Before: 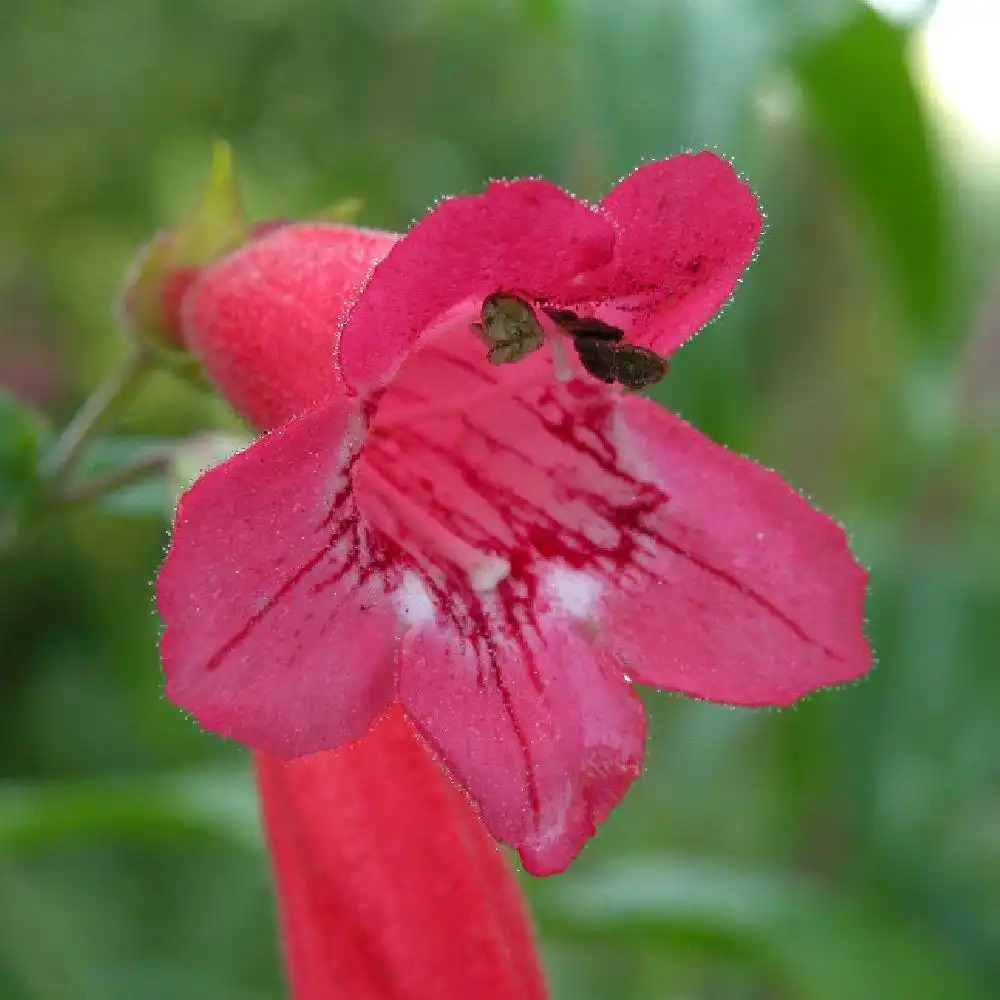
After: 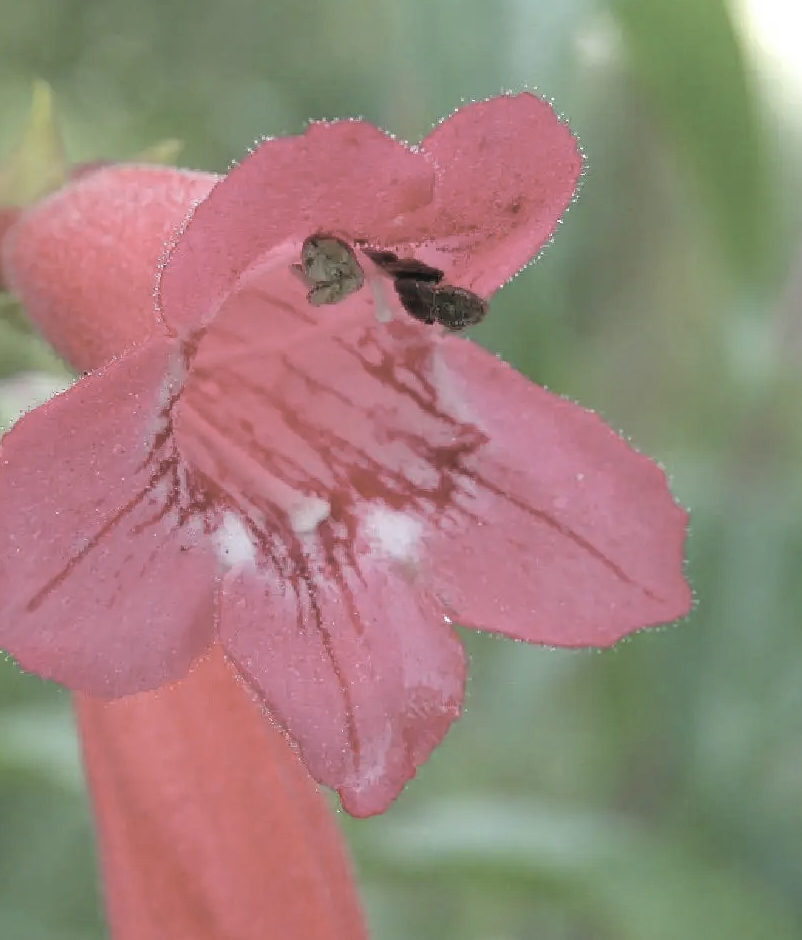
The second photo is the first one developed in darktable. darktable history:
crop and rotate: left 18.067%, top 5.953%, right 1.71%
contrast brightness saturation: brightness 0.184, saturation -0.496
